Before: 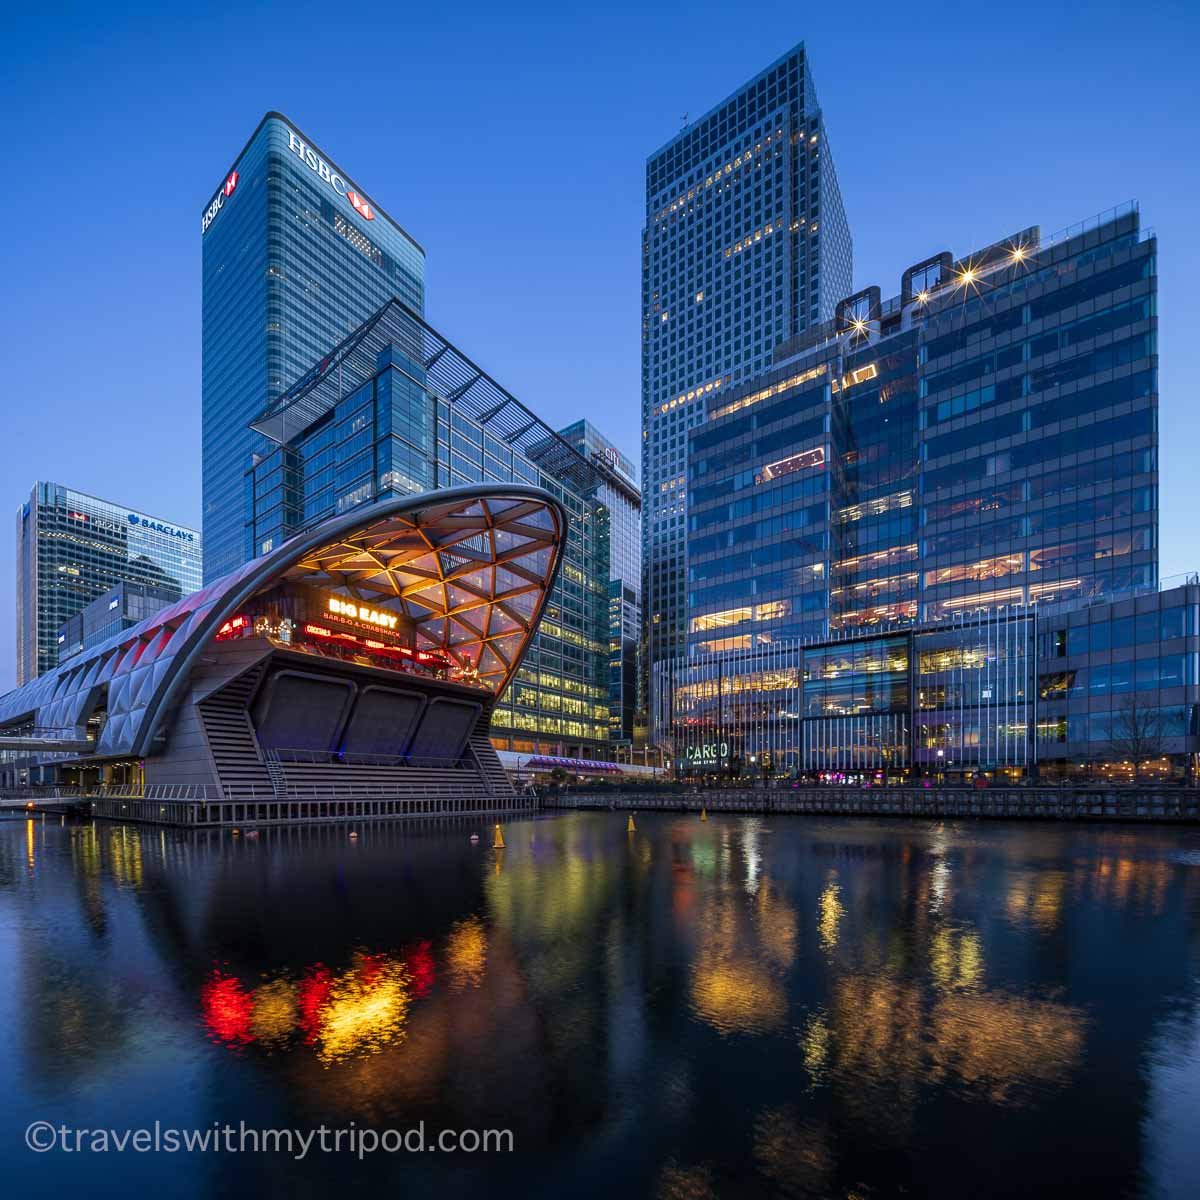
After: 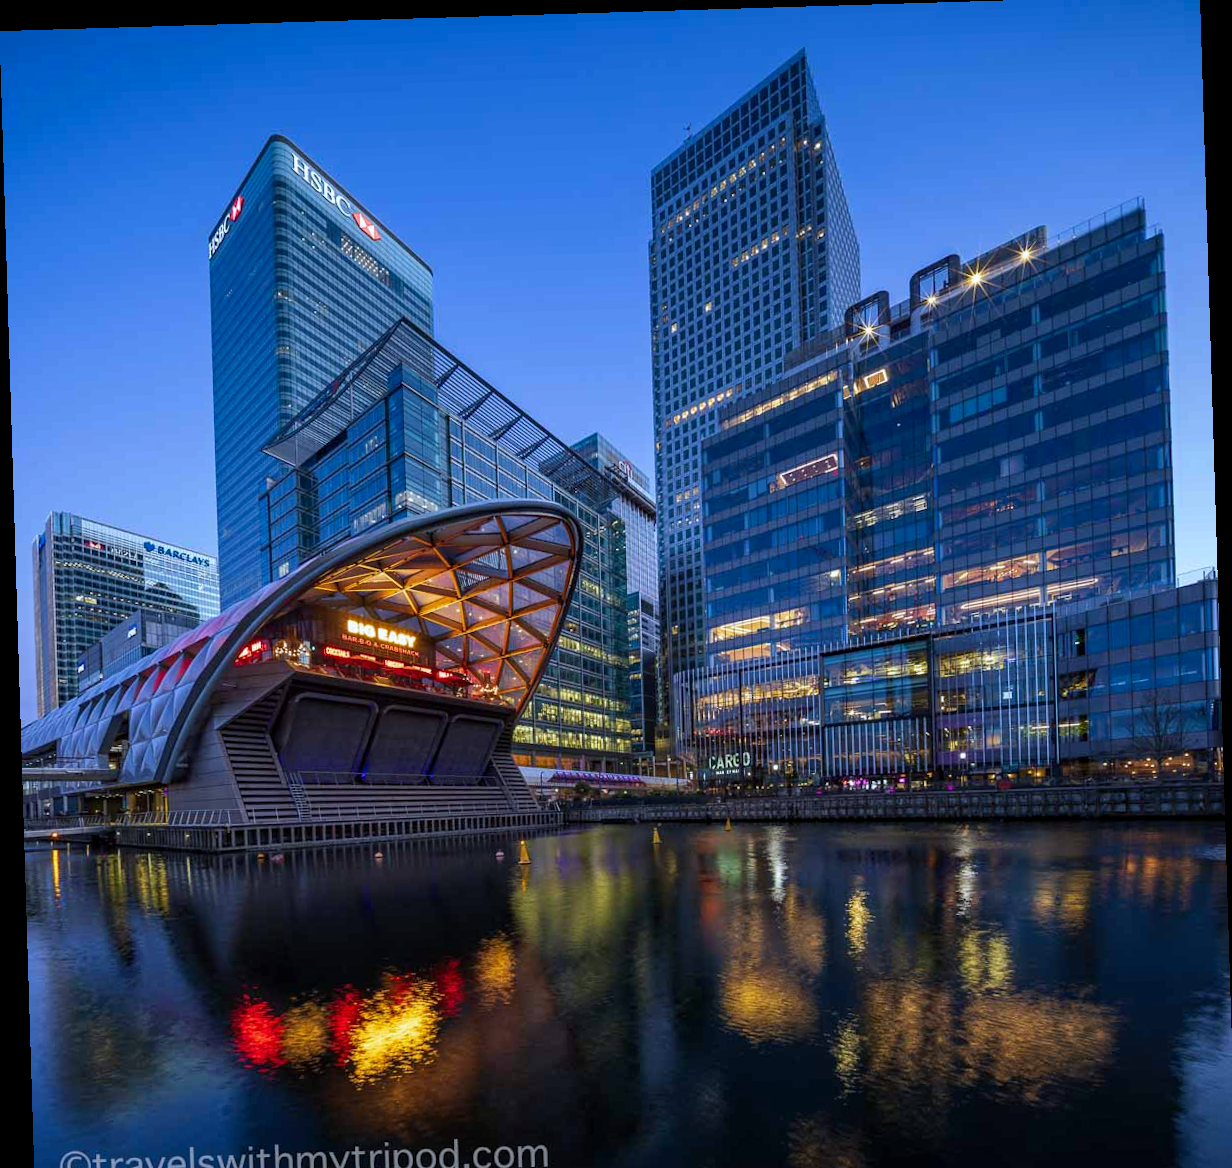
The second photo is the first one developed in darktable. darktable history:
rotate and perspective: rotation -1.75°, automatic cropping off
crop: top 0.448%, right 0.264%, bottom 5.045%
haze removal: compatibility mode true, adaptive false
white balance: red 0.967, blue 1.049
